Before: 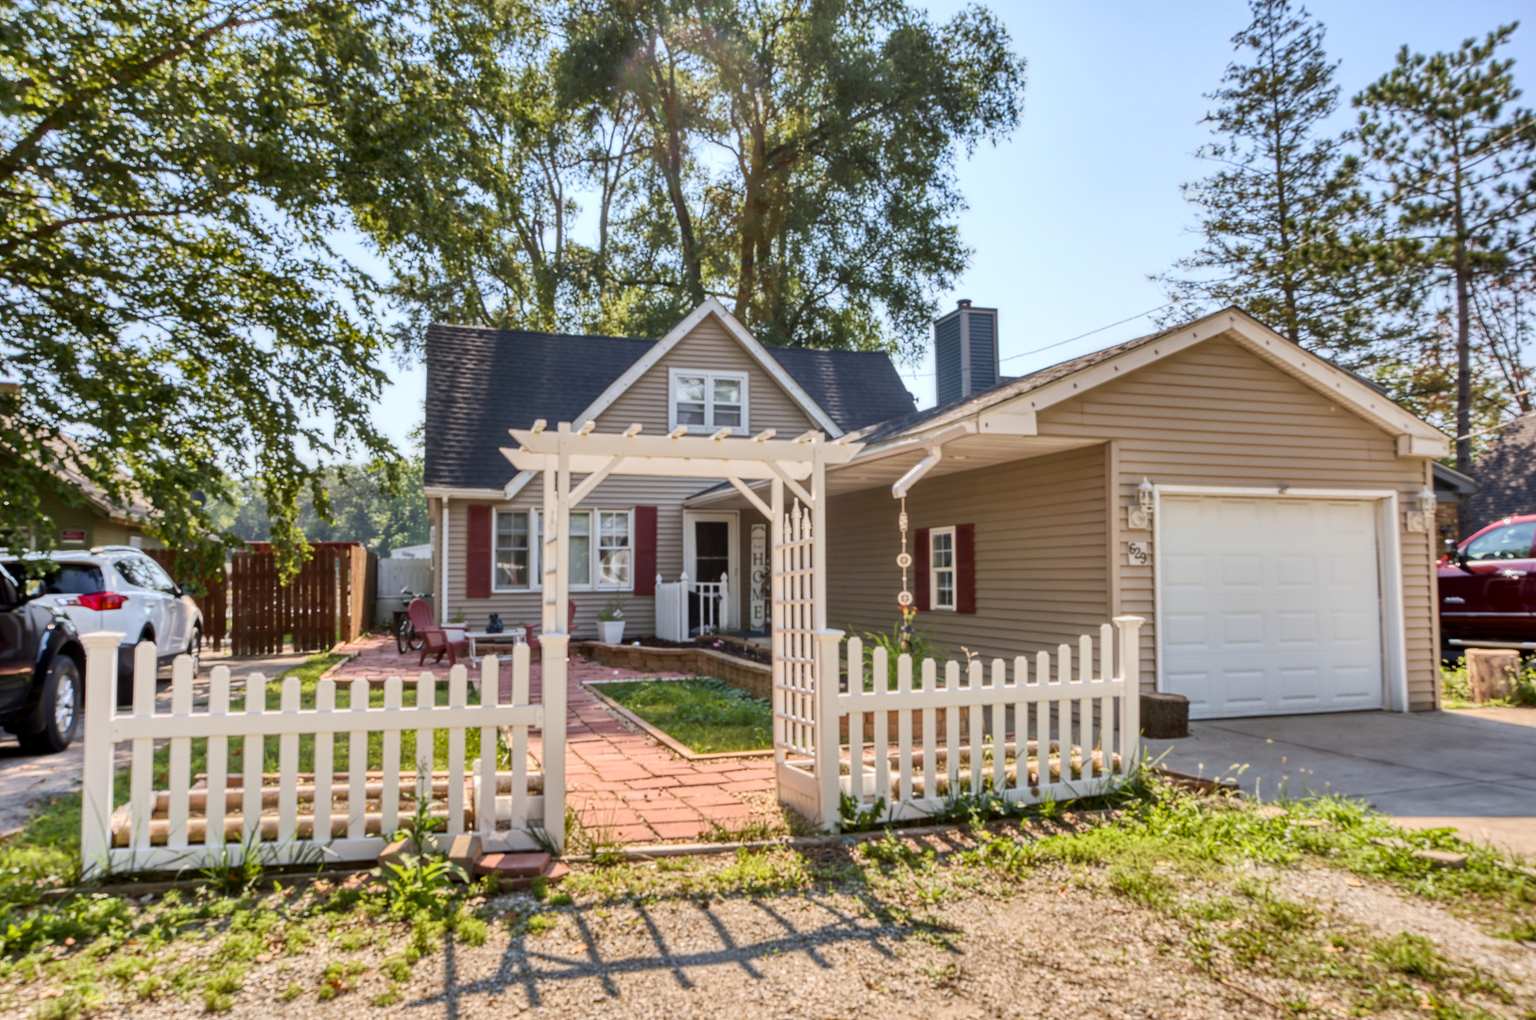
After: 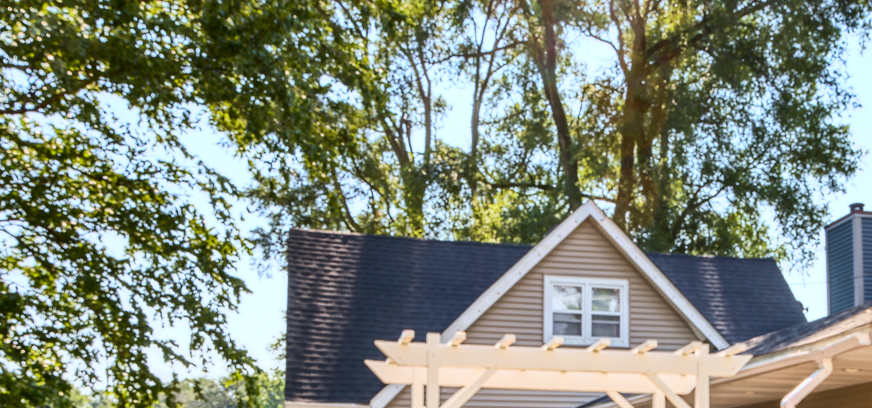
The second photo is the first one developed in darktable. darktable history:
contrast brightness saturation: contrast 0.23, brightness 0.1, saturation 0.29
crop: left 10.121%, top 10.631%, right 36.218%, bottom 51.526%
tone equalizer: -8 EV -1.84 EV, -7 EV -1.16 EV, -6 EV -1.62 EV, smoothing diameter 25%, edges refinement/feathering 10, preserve details guided filter
